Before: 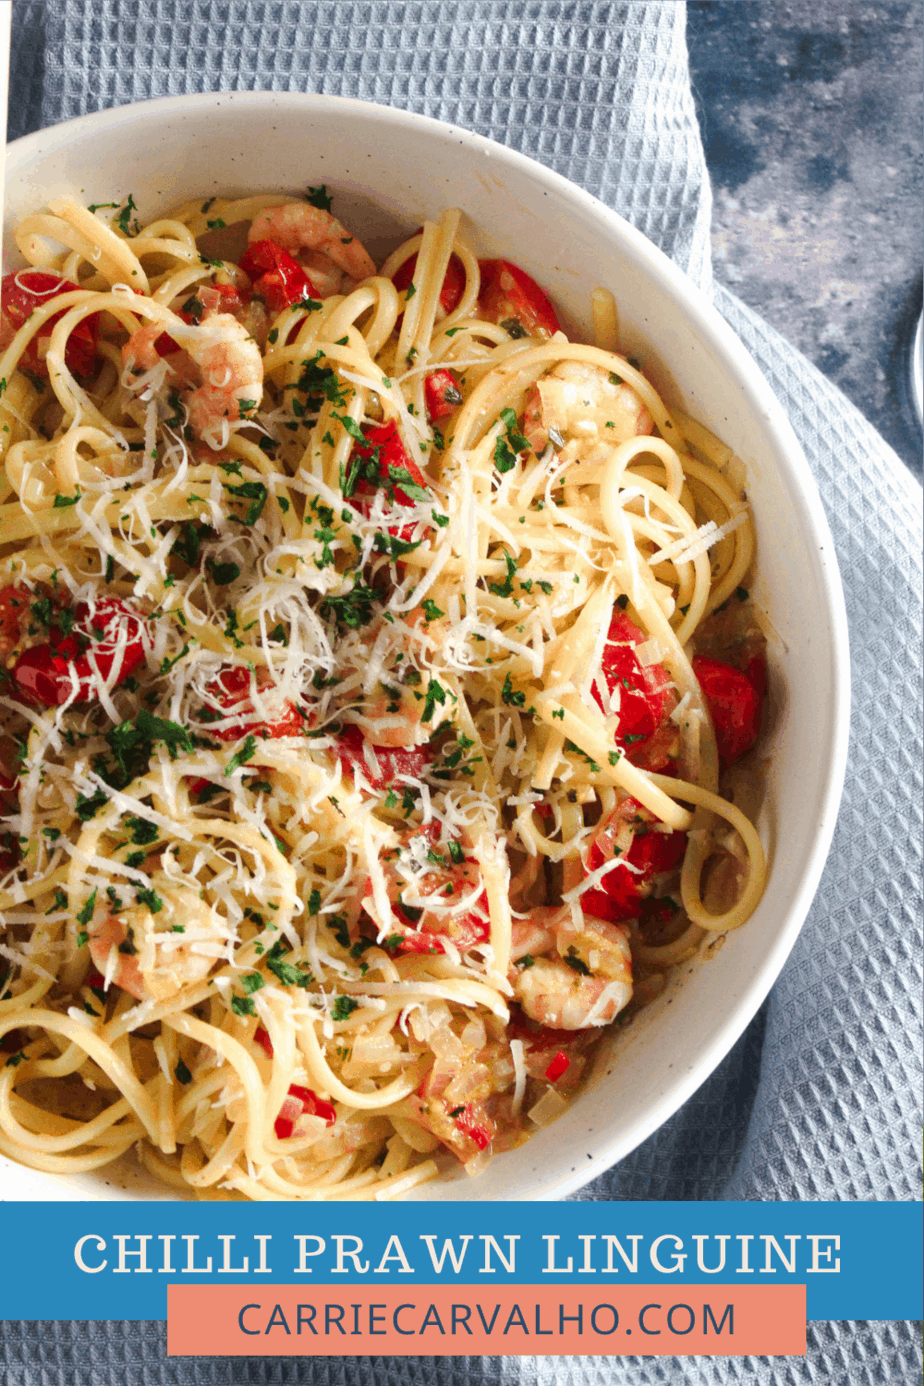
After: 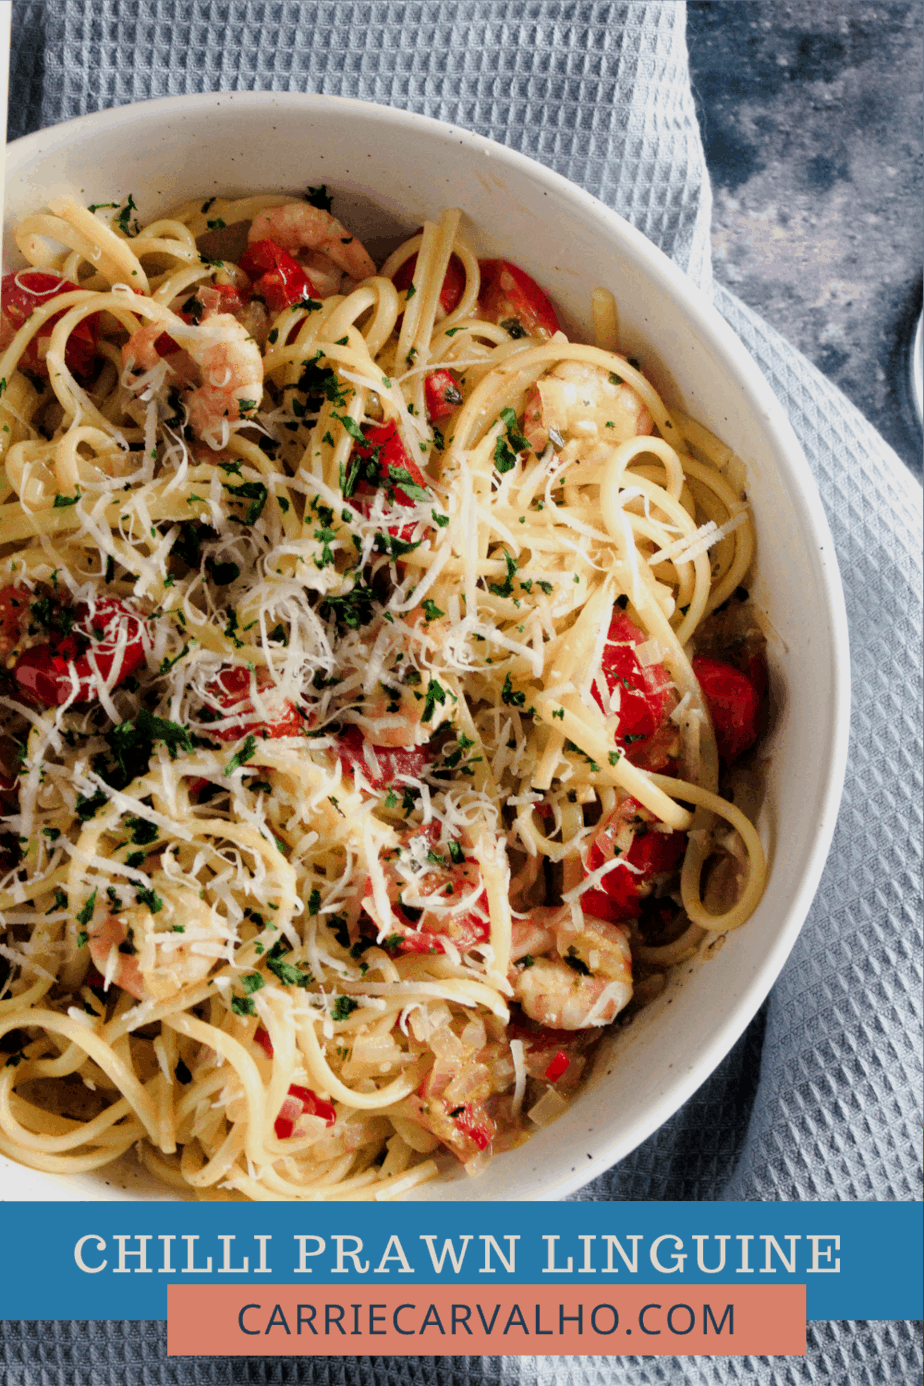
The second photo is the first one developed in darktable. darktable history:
exposure: exposure -0.36 EV, compensate highlight preservation false
filmic rgb: black relative exposure -4.93 EV, white relative exposure 2.84 EV, hardness 3.72
color balance: contrast fulcrum 17.78%
